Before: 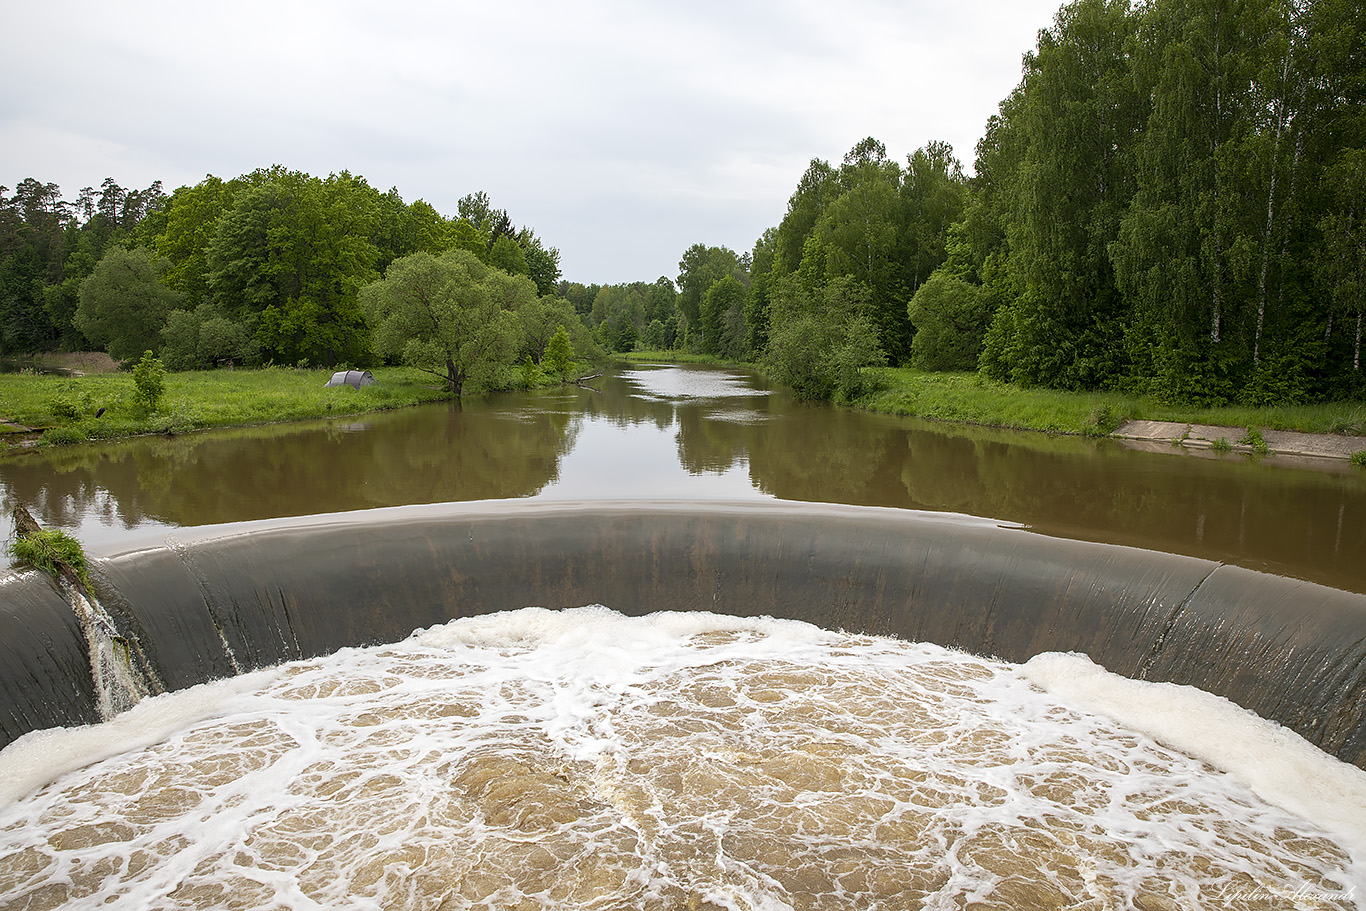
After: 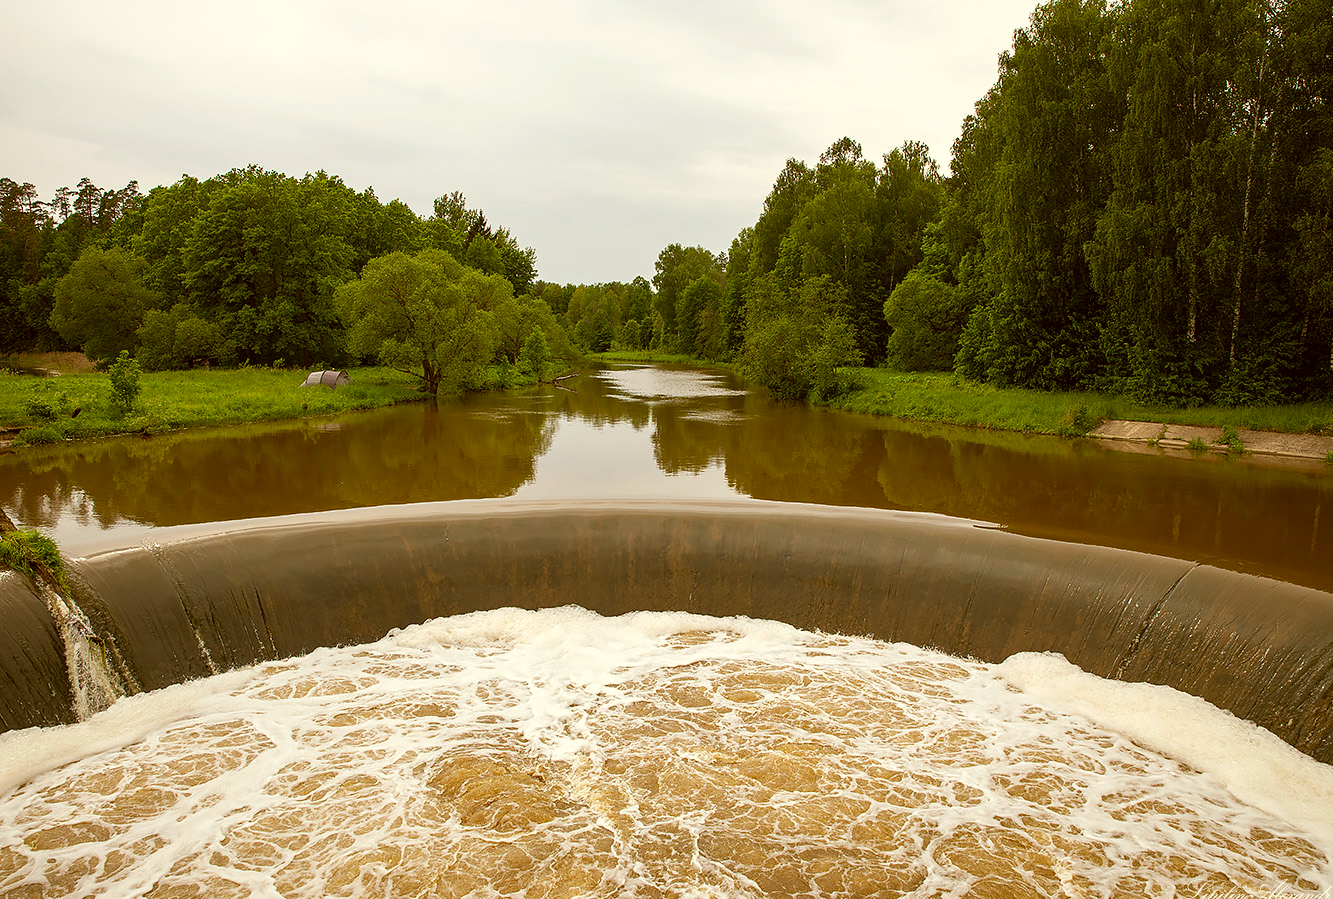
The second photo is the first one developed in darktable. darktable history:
rgb levels: mode RGB, independent channels, levels [[0, 0.5, 1], [0, 0.521, 1], [0, 0.536, 1]]
color correction: highlights a* -1.43, highlights b* 10.12, shadows a* 0.395, shadows b* 19.35
crop and rotate: left 1.774%, right 0.633%, bottom 1.28%
